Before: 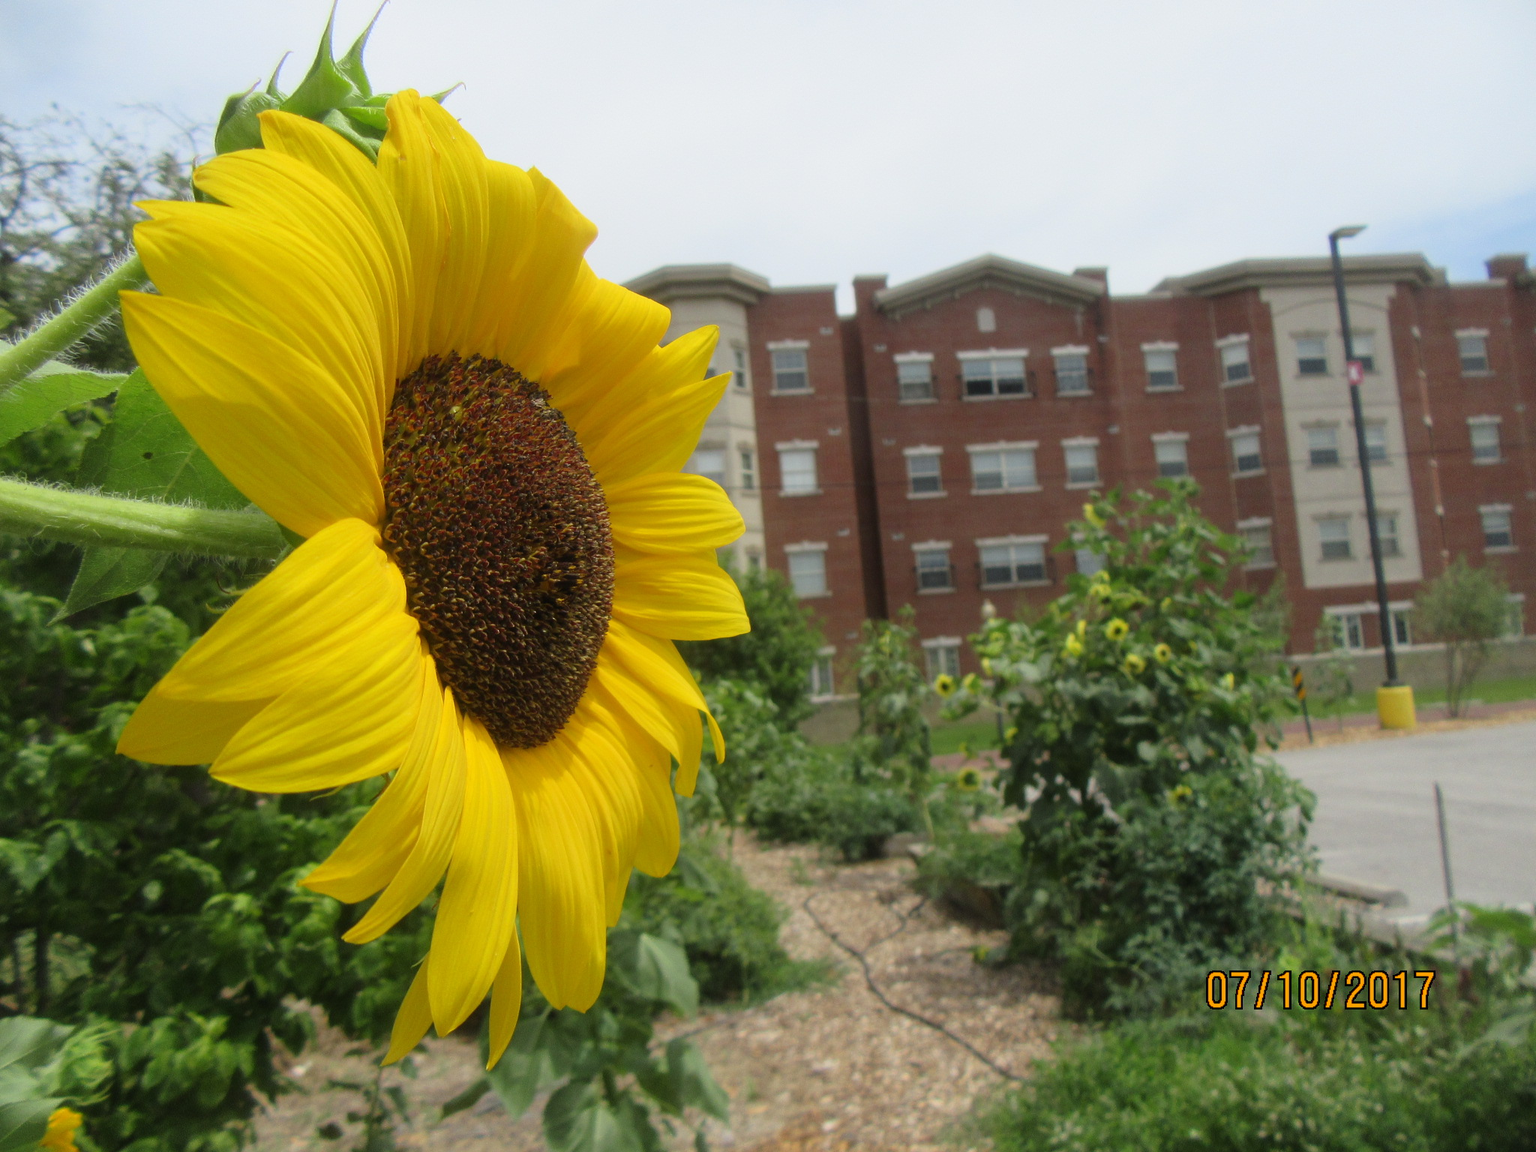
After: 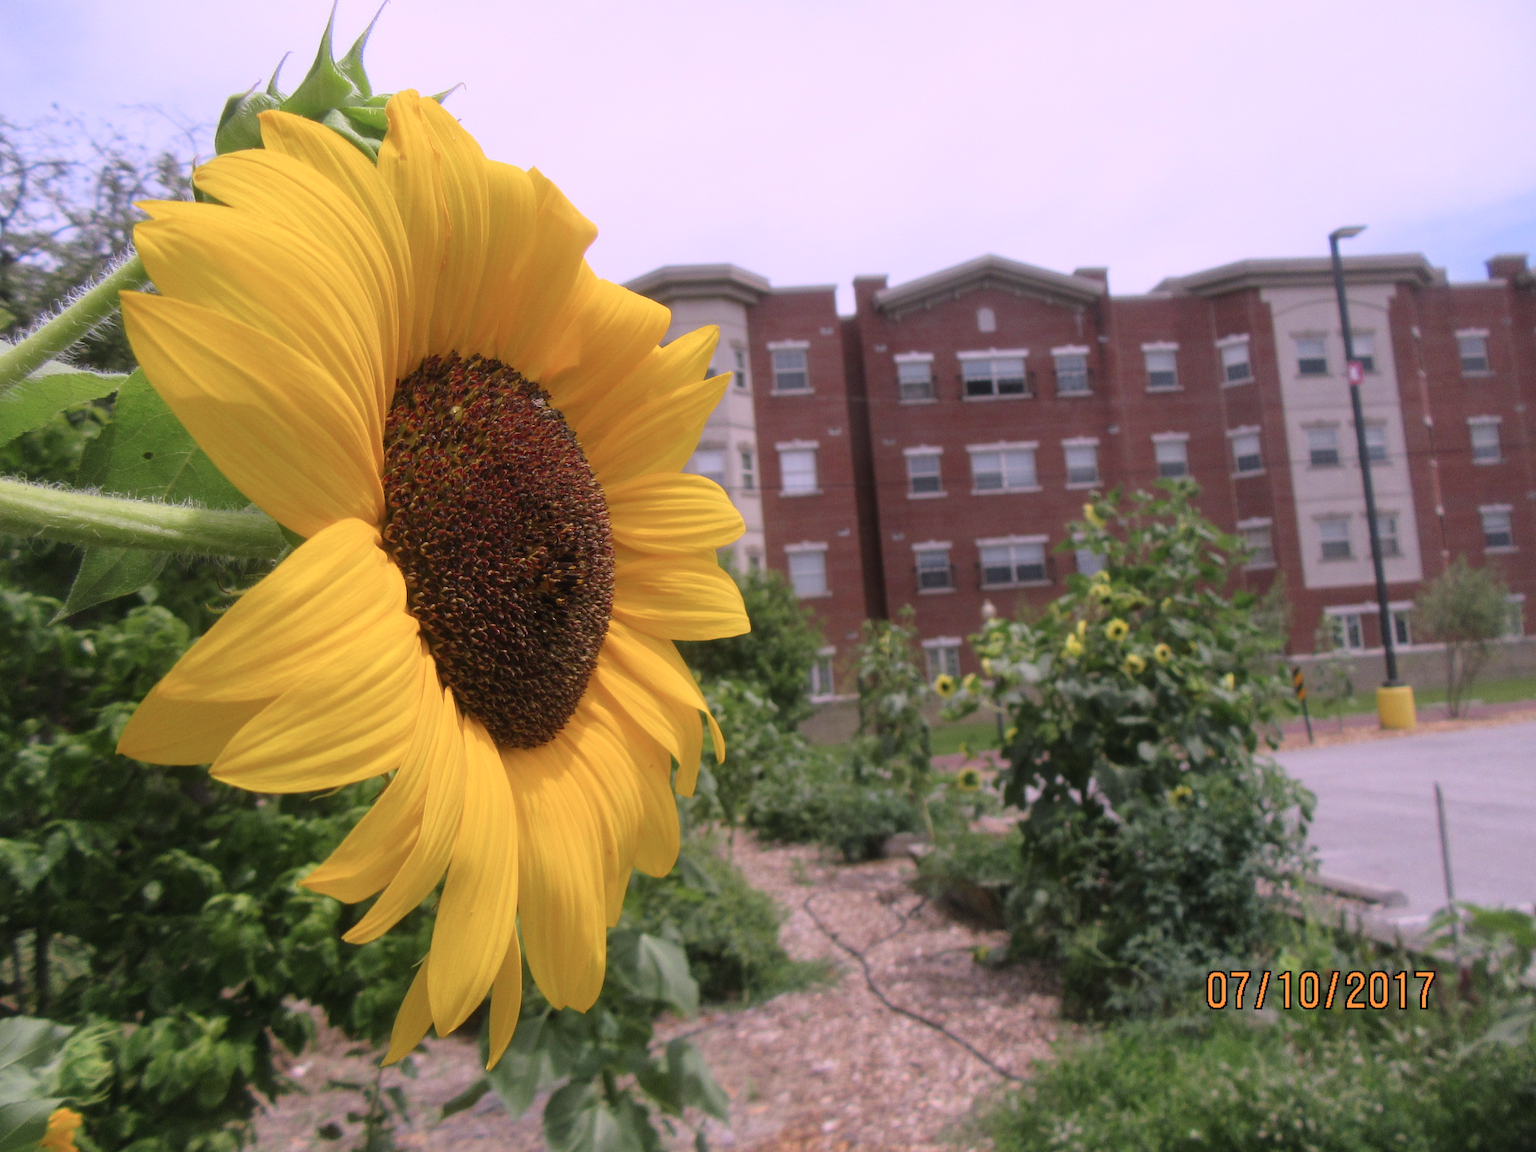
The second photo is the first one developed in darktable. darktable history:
color correction: highlights a* 16.02, highlights b* -20.17
